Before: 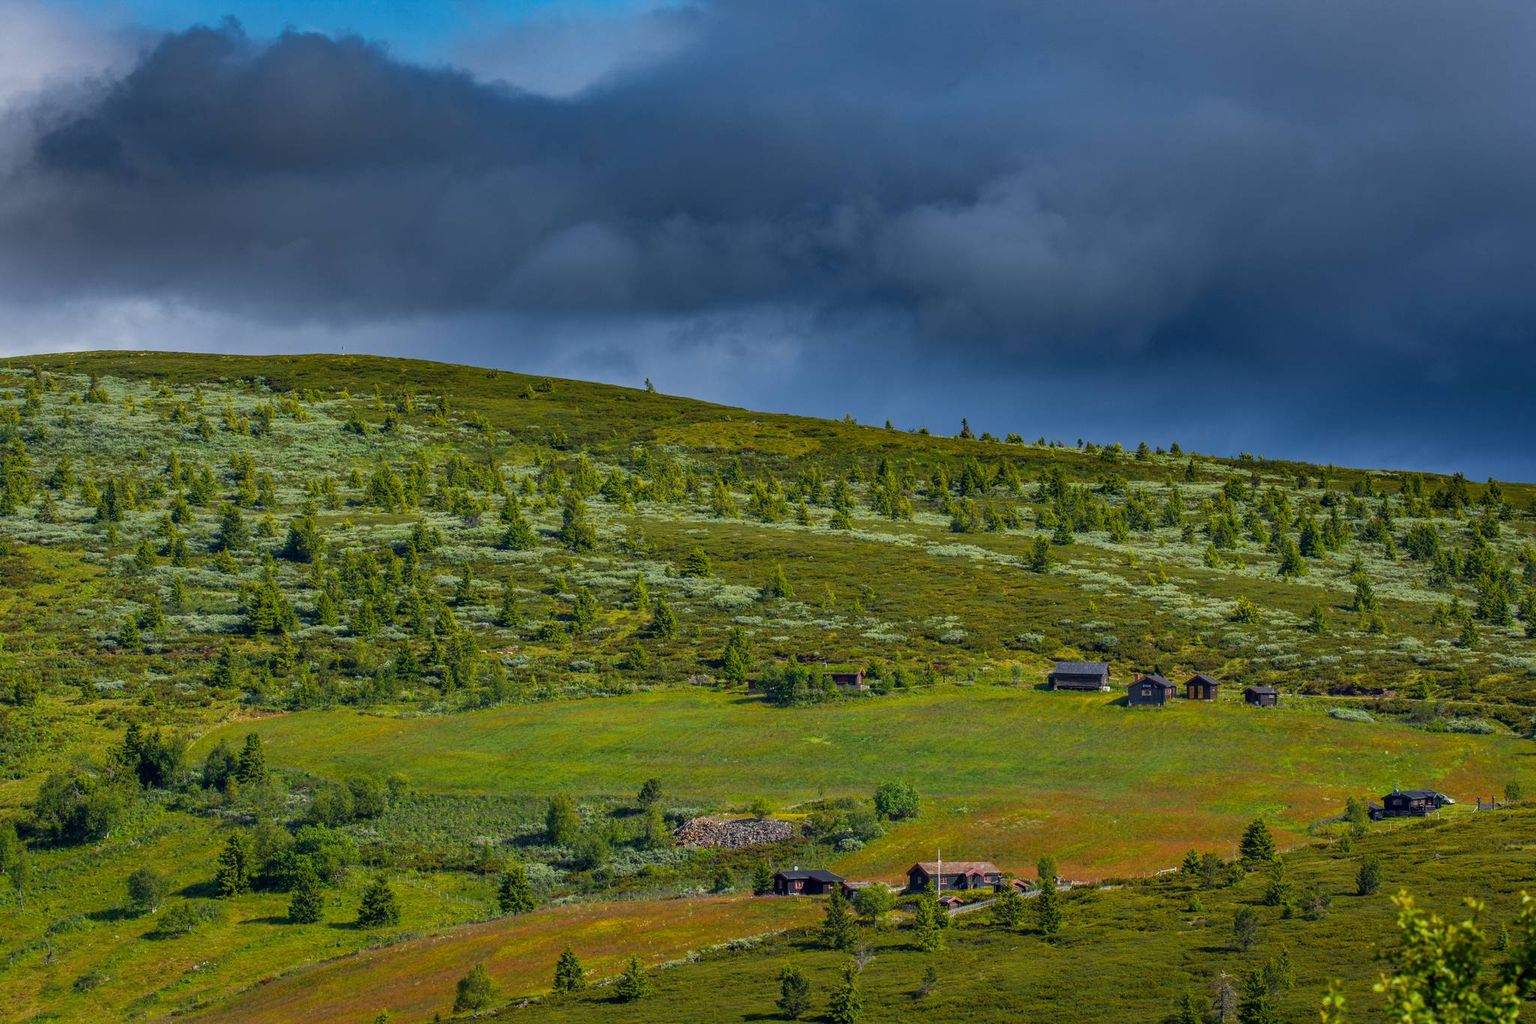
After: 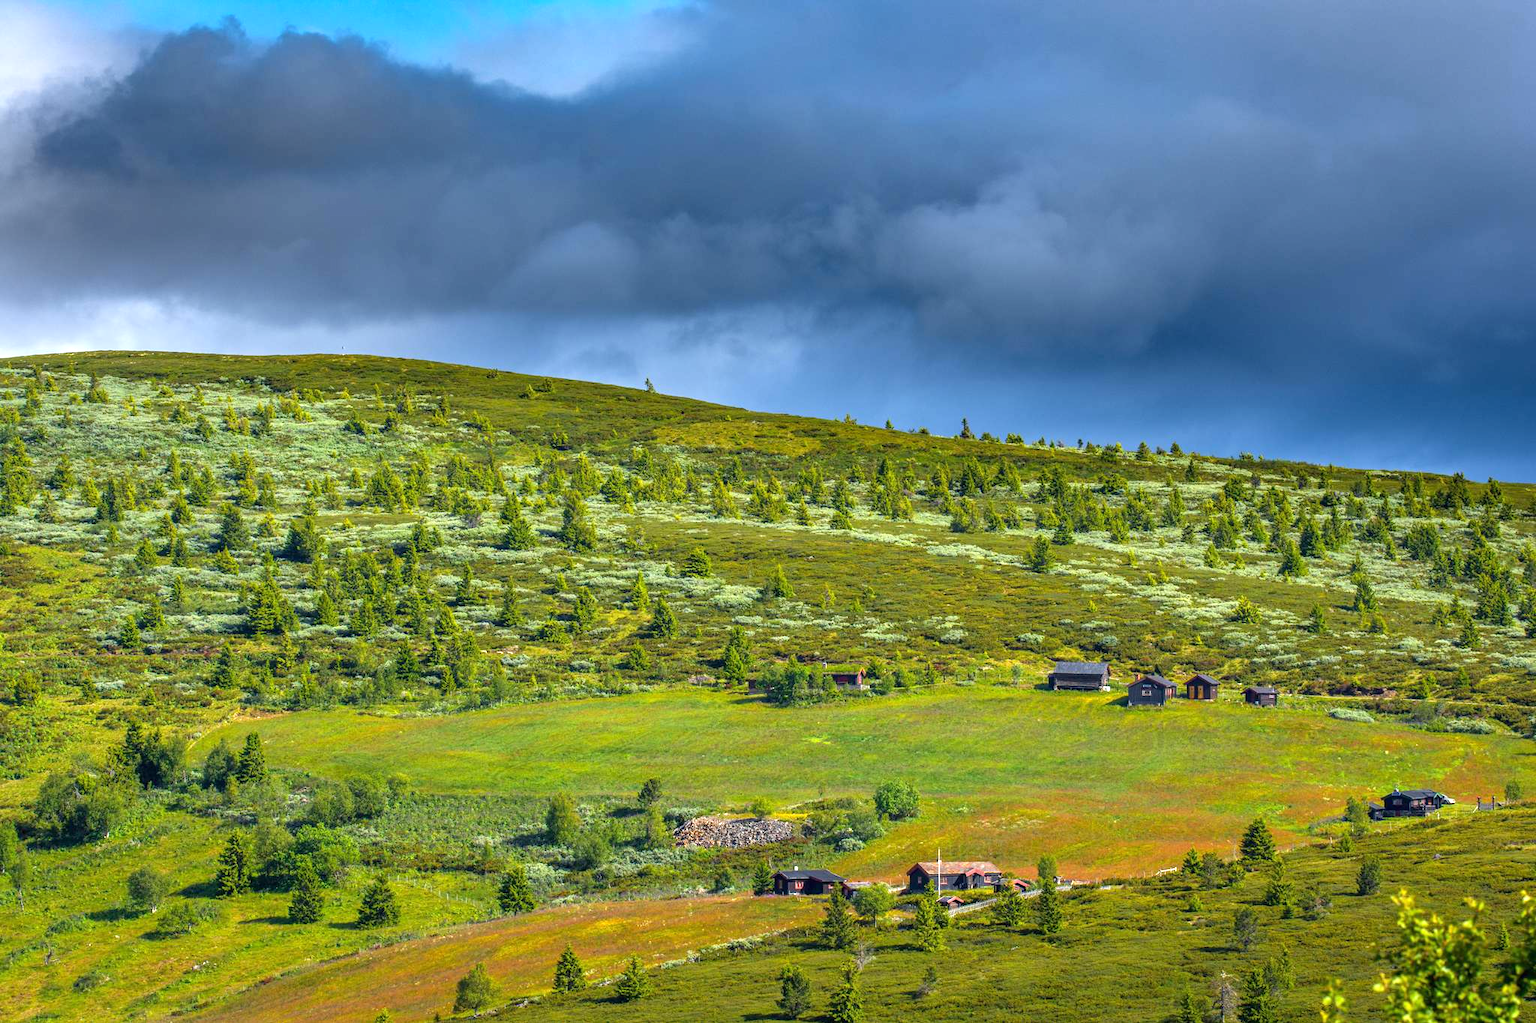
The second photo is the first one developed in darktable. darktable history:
exposure: black level correction 0, exposure 1.095 EV, compensate exposure bias true, compensate highlight preservation false
